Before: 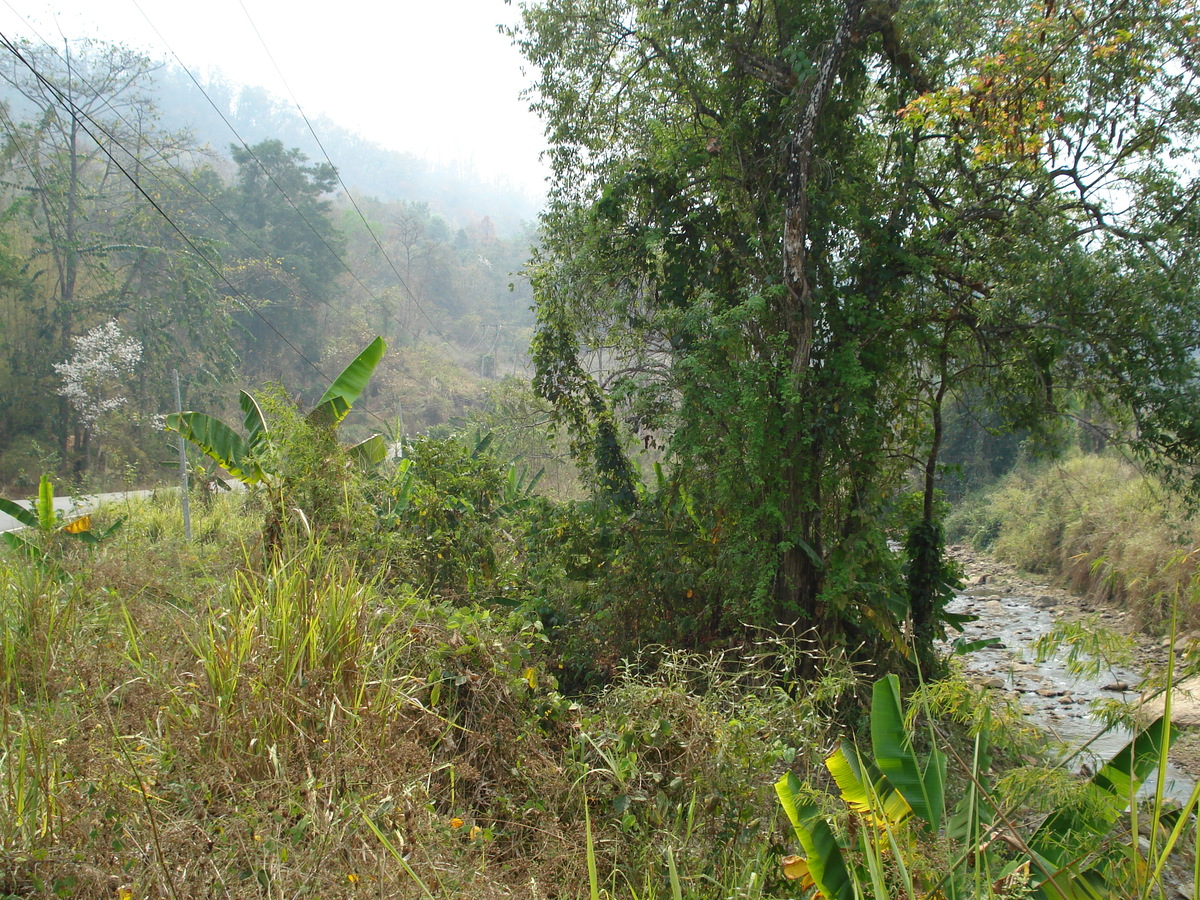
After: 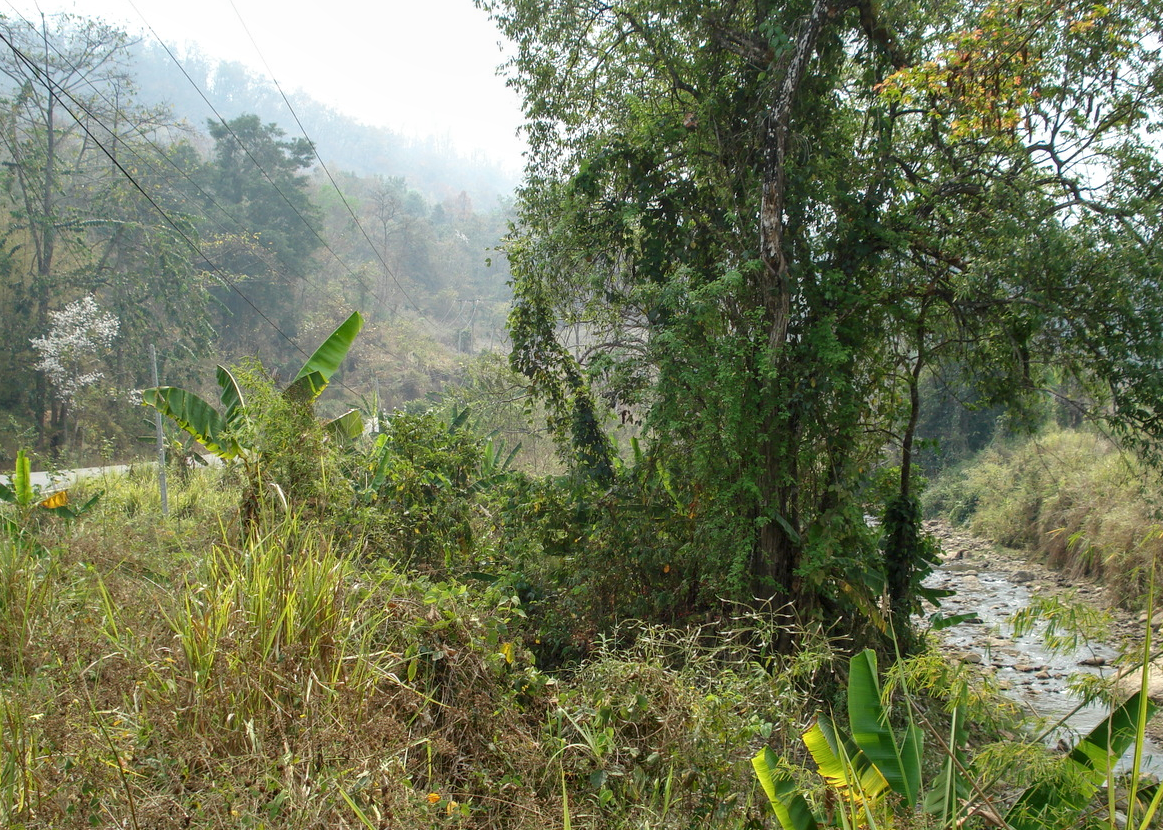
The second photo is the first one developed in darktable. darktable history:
exposure: exposure -0.064 EV, compensate exposure bias true, compensate highlight preservation false
local contrast: on, module defaults
crop: left 1.97%, top 2.821%, right 1.055%, bottom 4.885%
